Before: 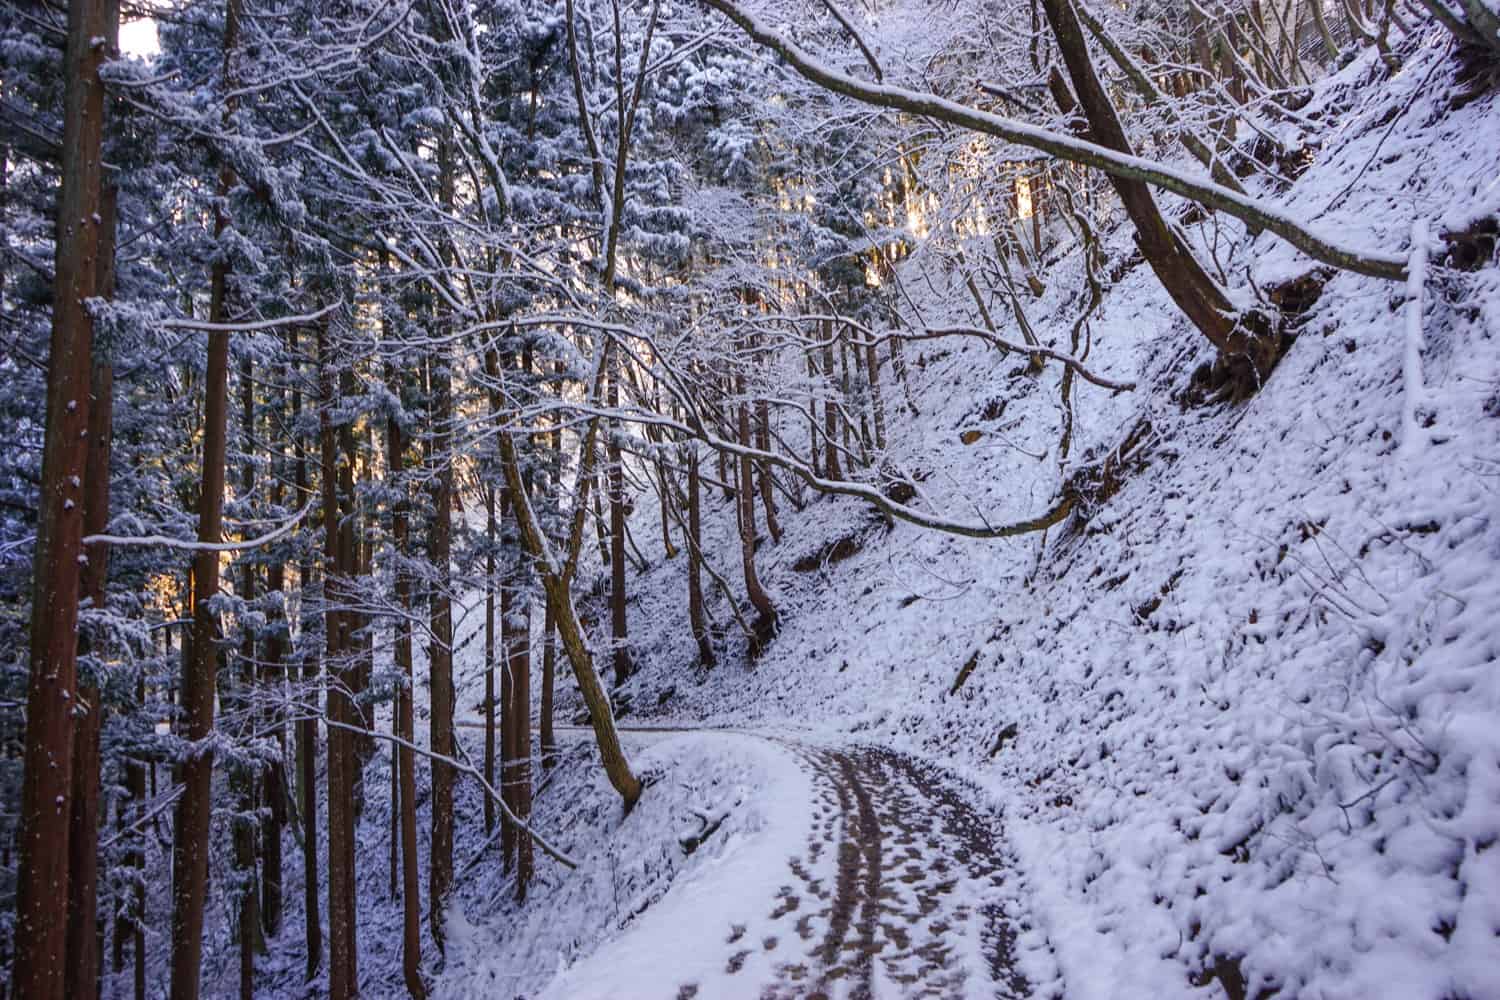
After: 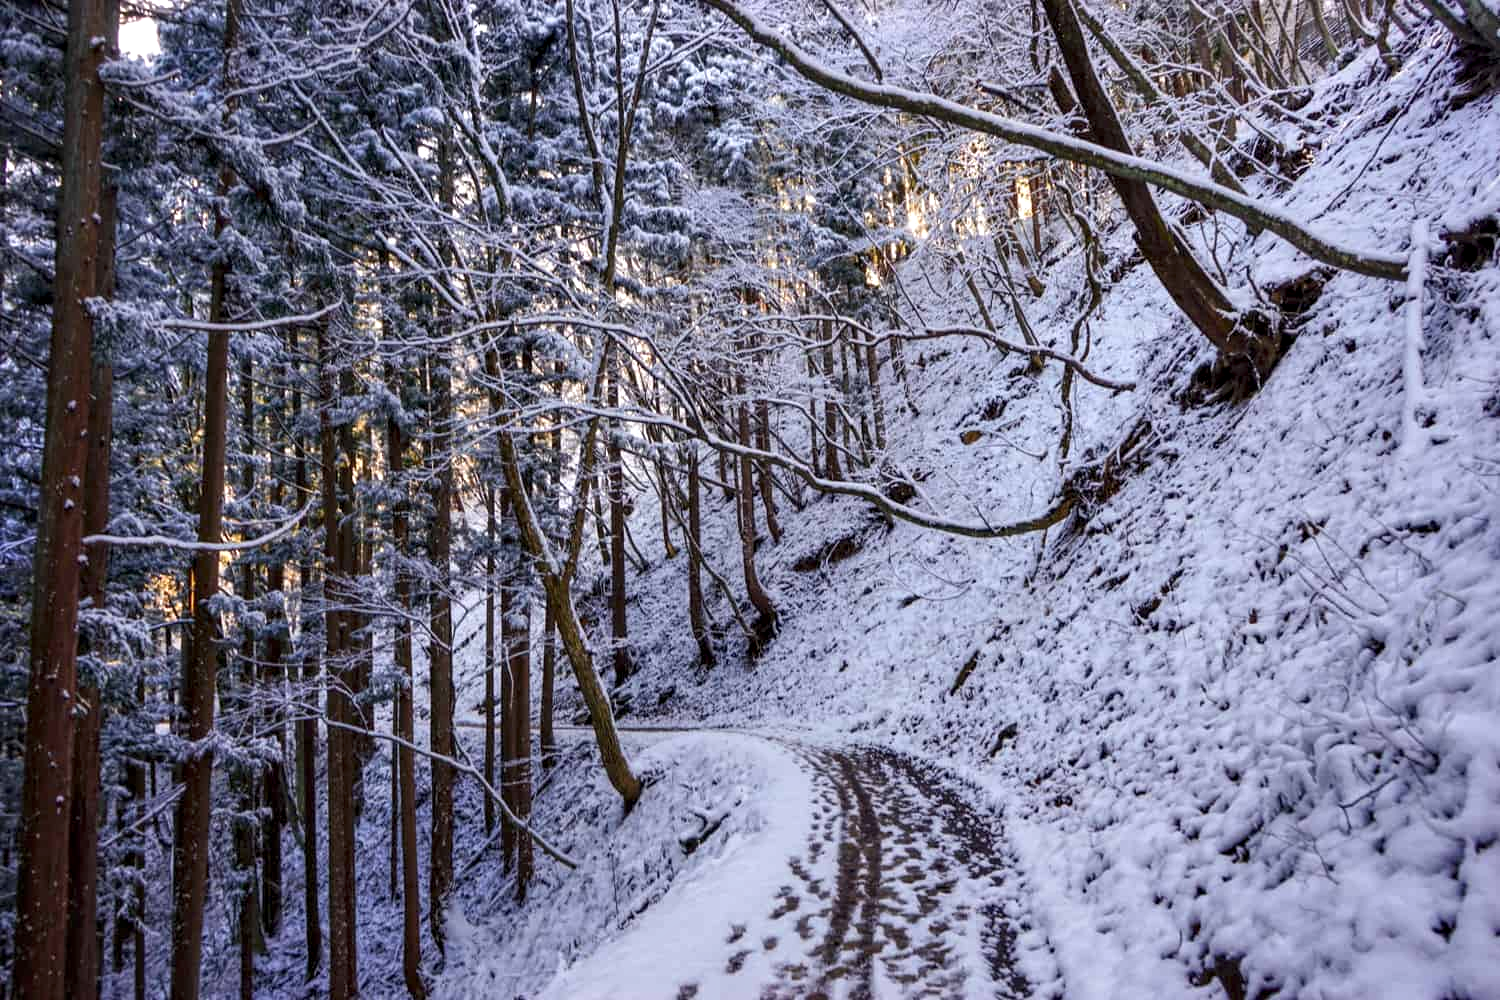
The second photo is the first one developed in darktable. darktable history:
local contrast: highlights 100%, shadows 100%, detail 120%, midtone range 0.2
contrast equalizer: octaves 7, y [[0.6 ×6], [0.55 ×6], [0 ×6], [0 ×6], [0 ×6]], mix 0.3
